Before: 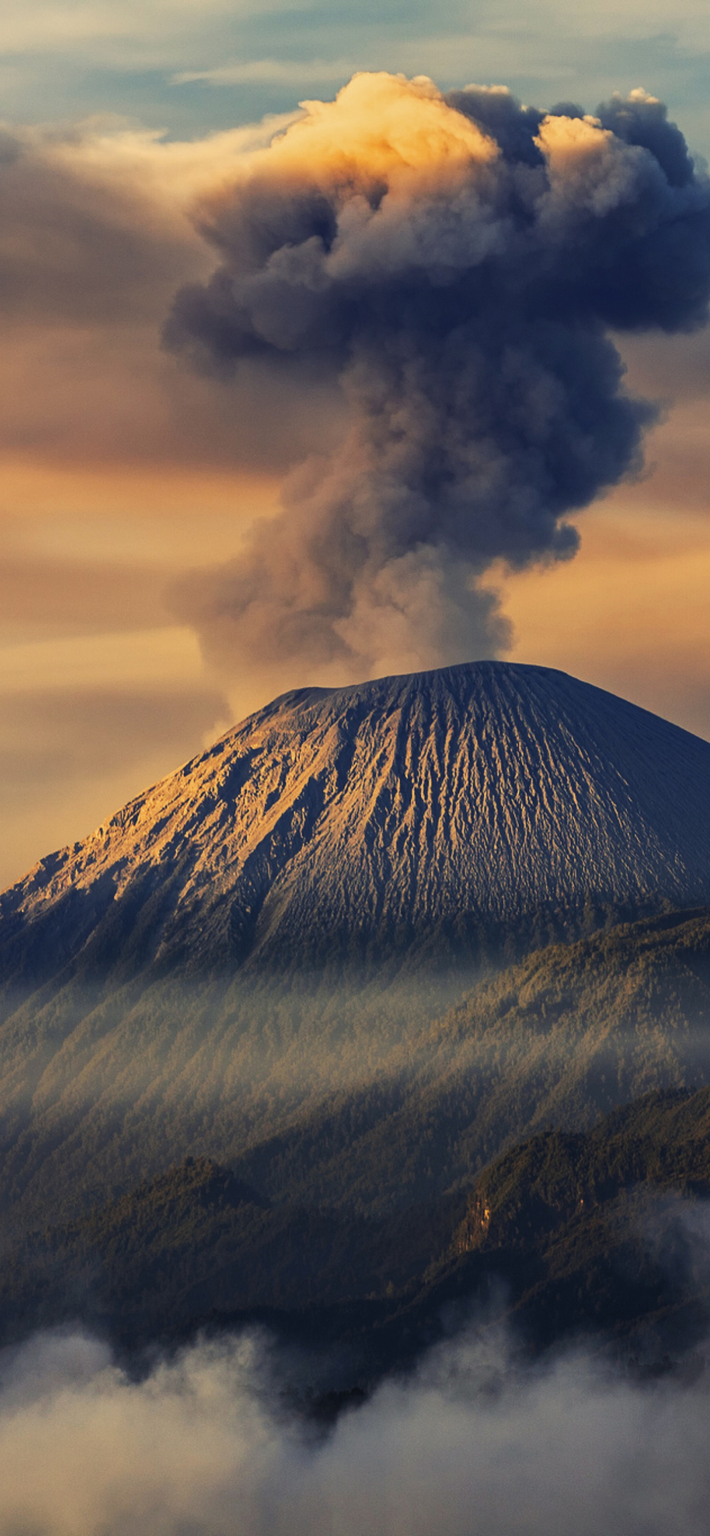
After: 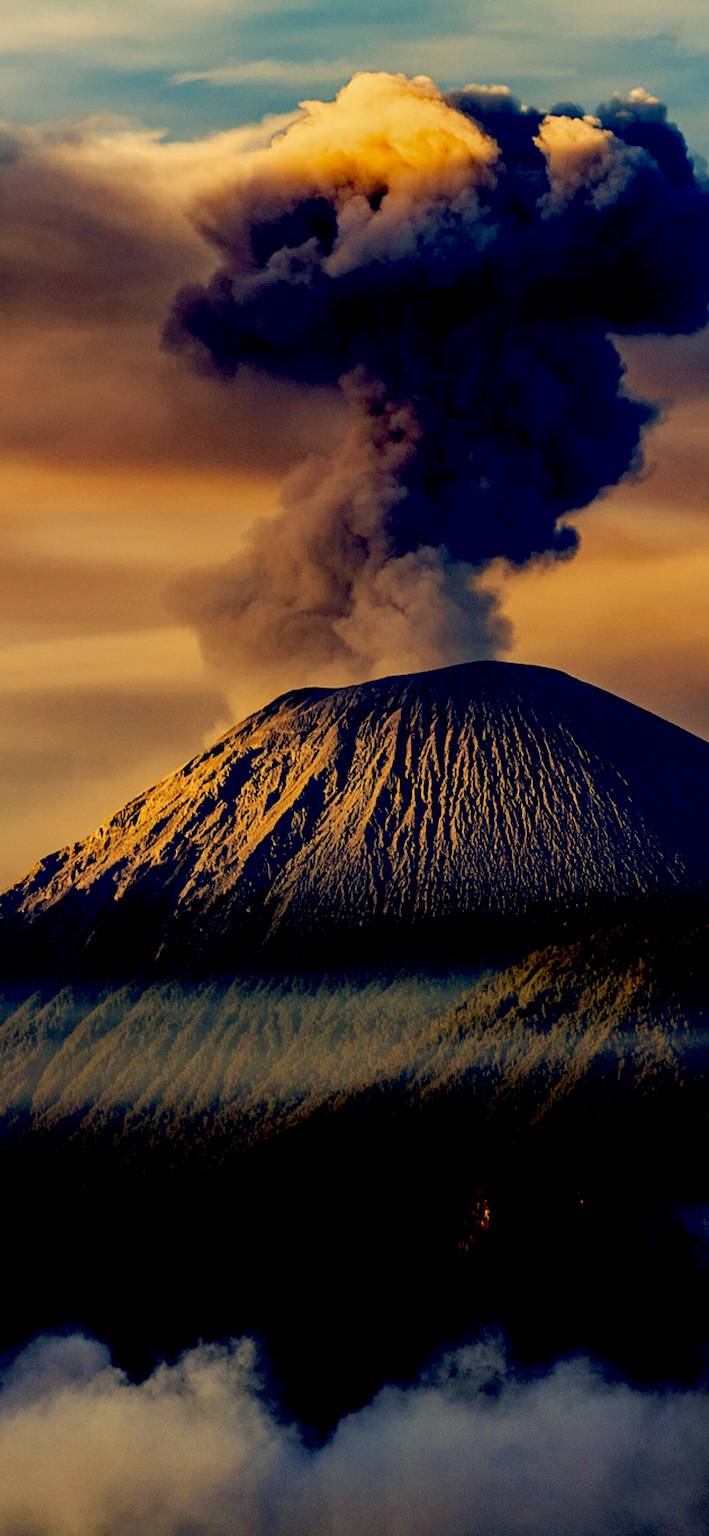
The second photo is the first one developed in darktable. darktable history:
haze removal: compatibility mode true, adaptive false
exposure: black level correction 0.055, exposure -0.035 EV, compensate exposure bias true, compensate highlight preservation false
velvia: on, module defaults
